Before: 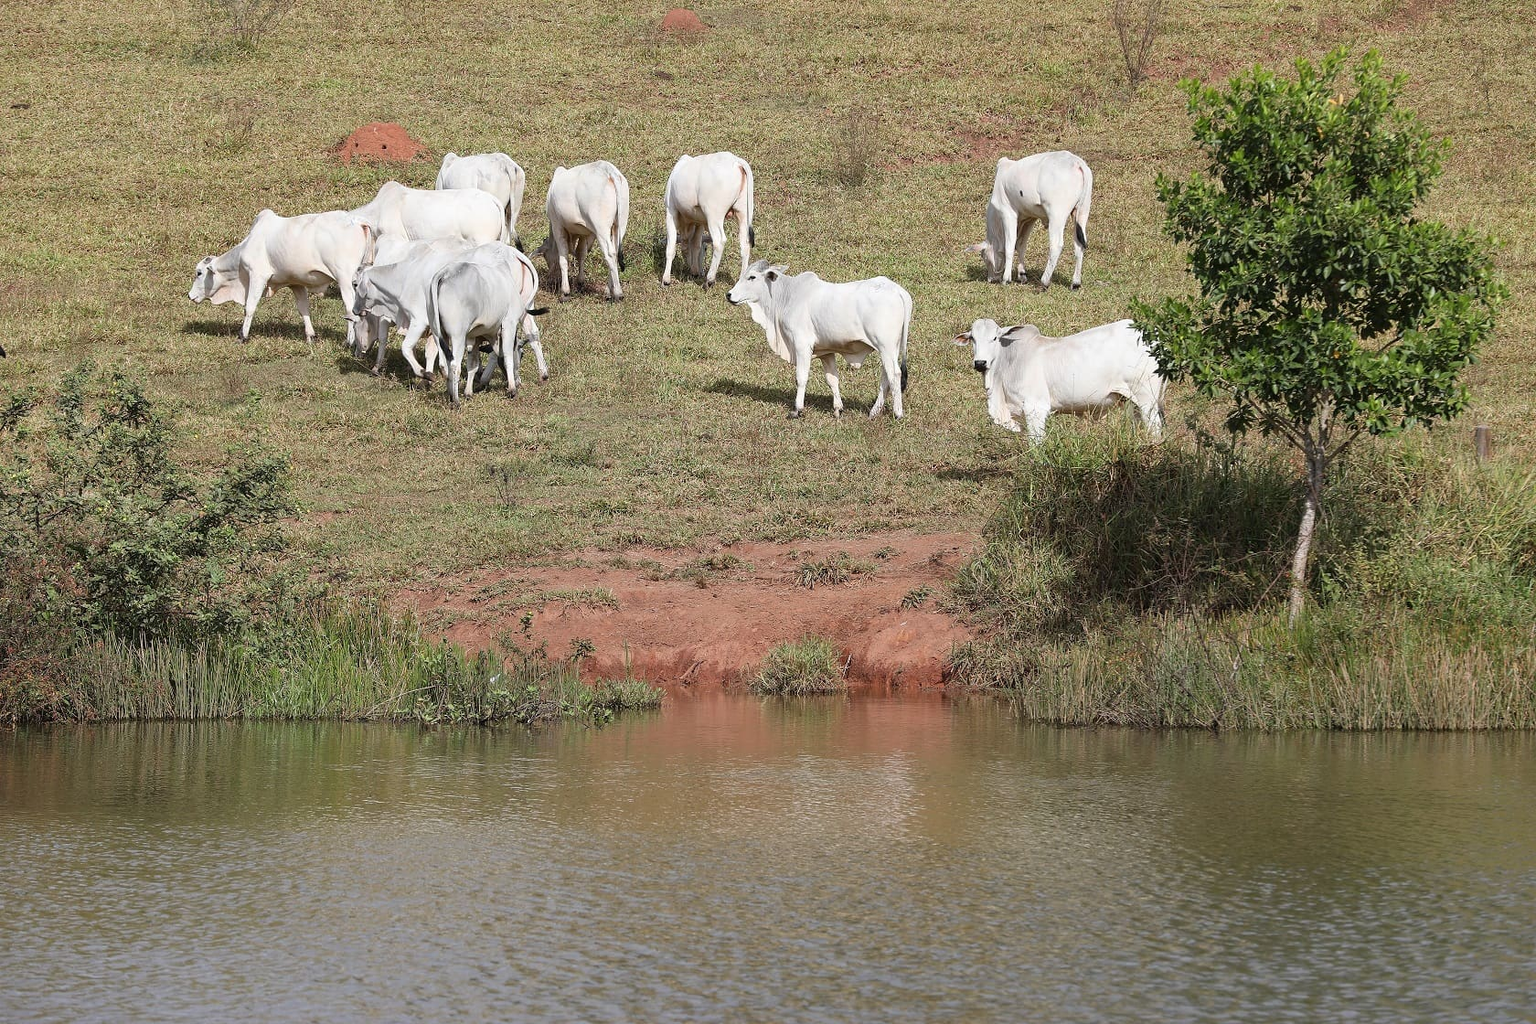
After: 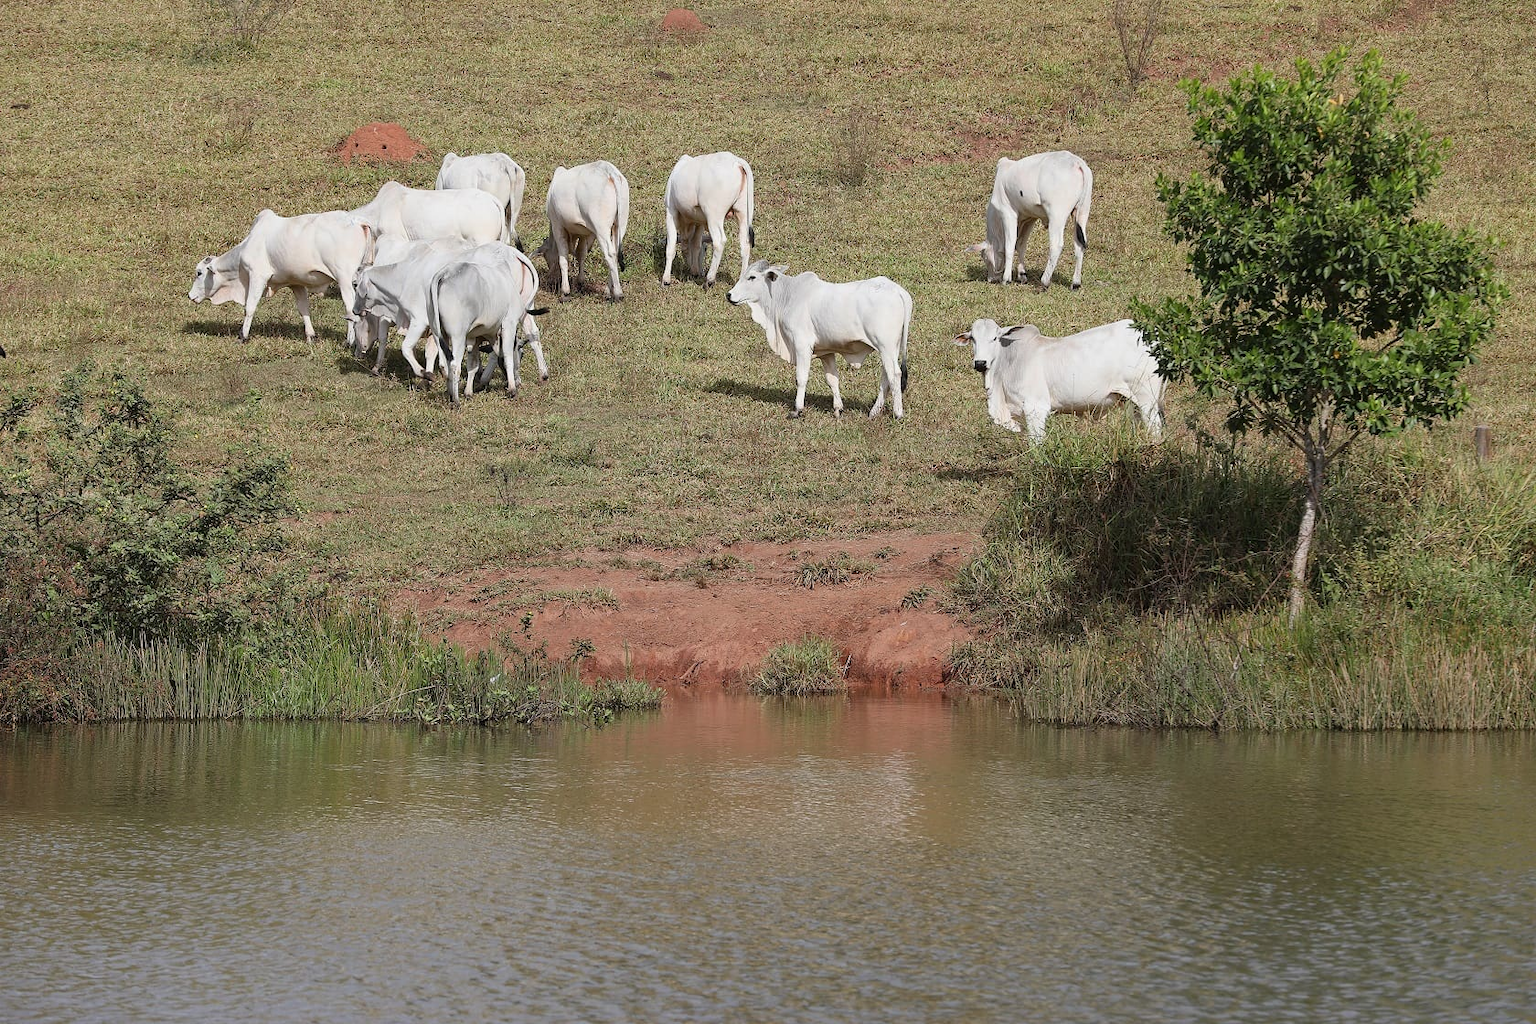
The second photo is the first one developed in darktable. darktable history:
exposure: exposure -0.168 EV, compensate highlight preservation false
